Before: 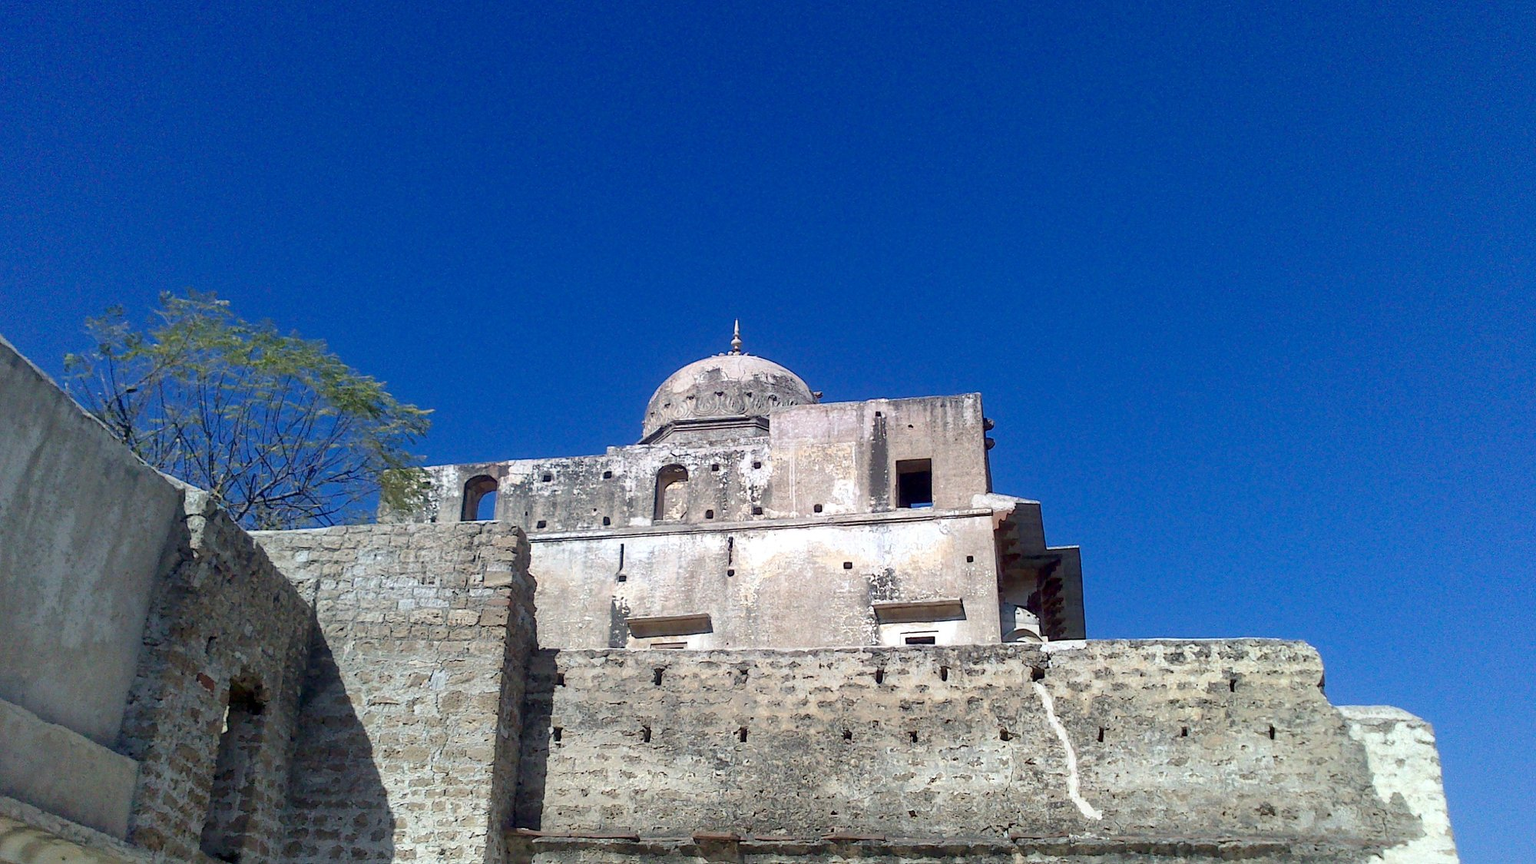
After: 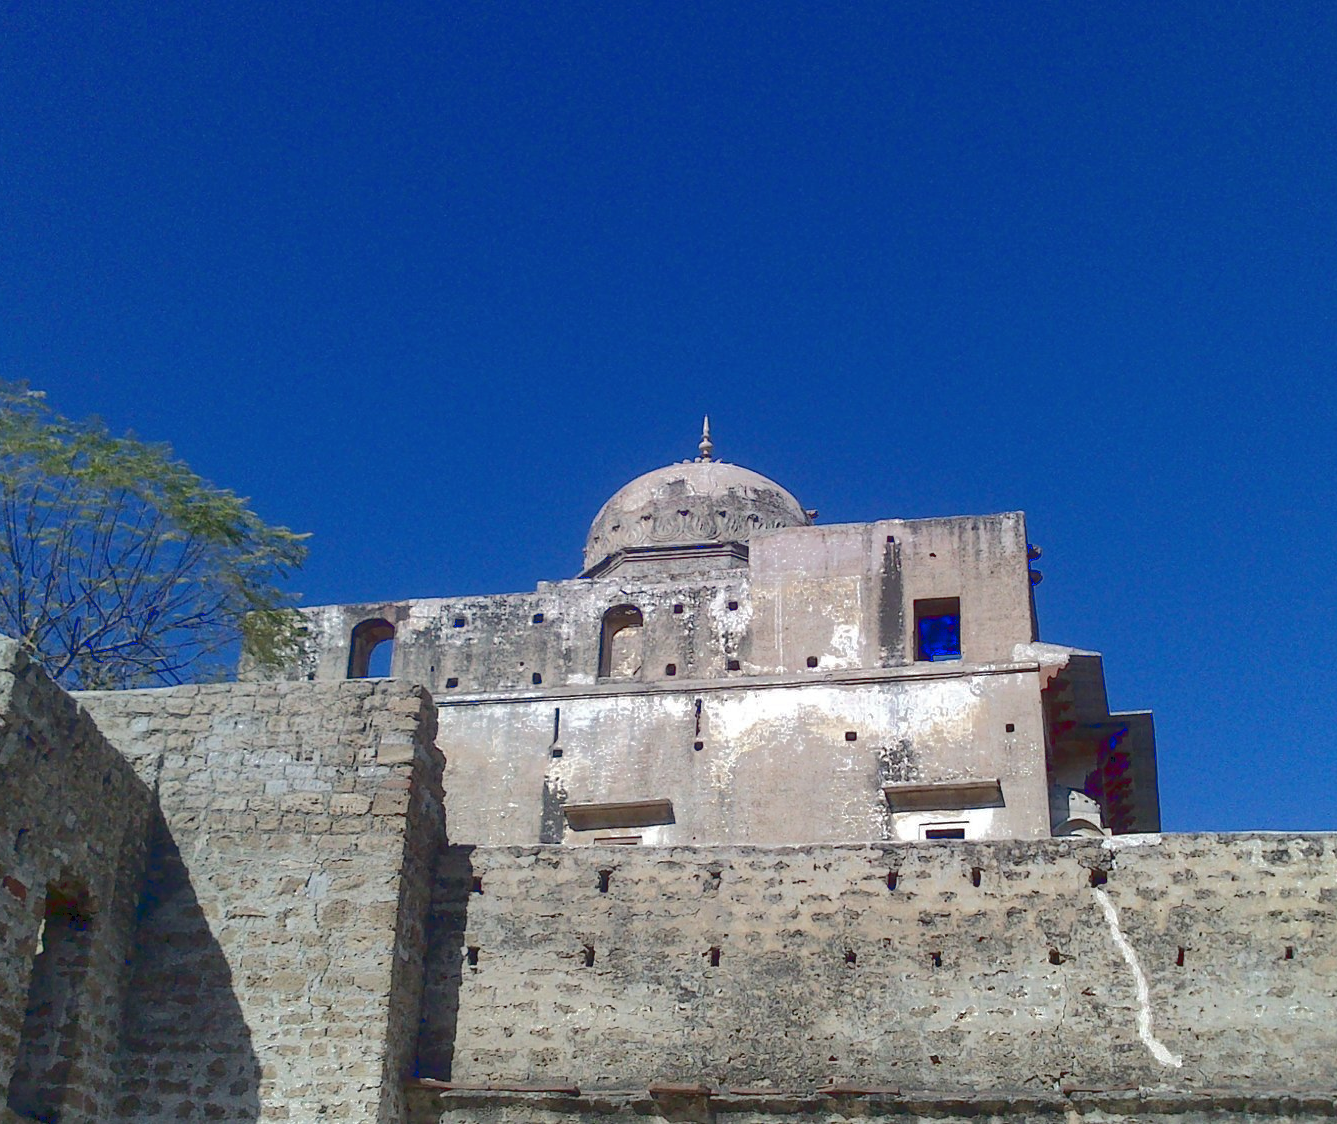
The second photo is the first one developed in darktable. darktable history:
crop and rotate: left 12.665%, right 20.437%
tone curve: curves: ch0 [(0, 0) (0.003, 0.098) (0.011, 0.099) (0.025, 0.103) (0.044, 0.114) (0.069, 0.13) (0.1, 0.142) (0.136, 0.161) (0.177, 0.189) (0.224, 0.224) (0.277, 0.266) (0.335, 0.32) (0.399, 0.38) (0.468, 0.45) (0.543, 0.522) (0.623, 0.598) (0.709, 0.669) (0.801, 0.731) (0.898, 0.786) (1, 1)], color space Lab, linked channels, preserve colors none
